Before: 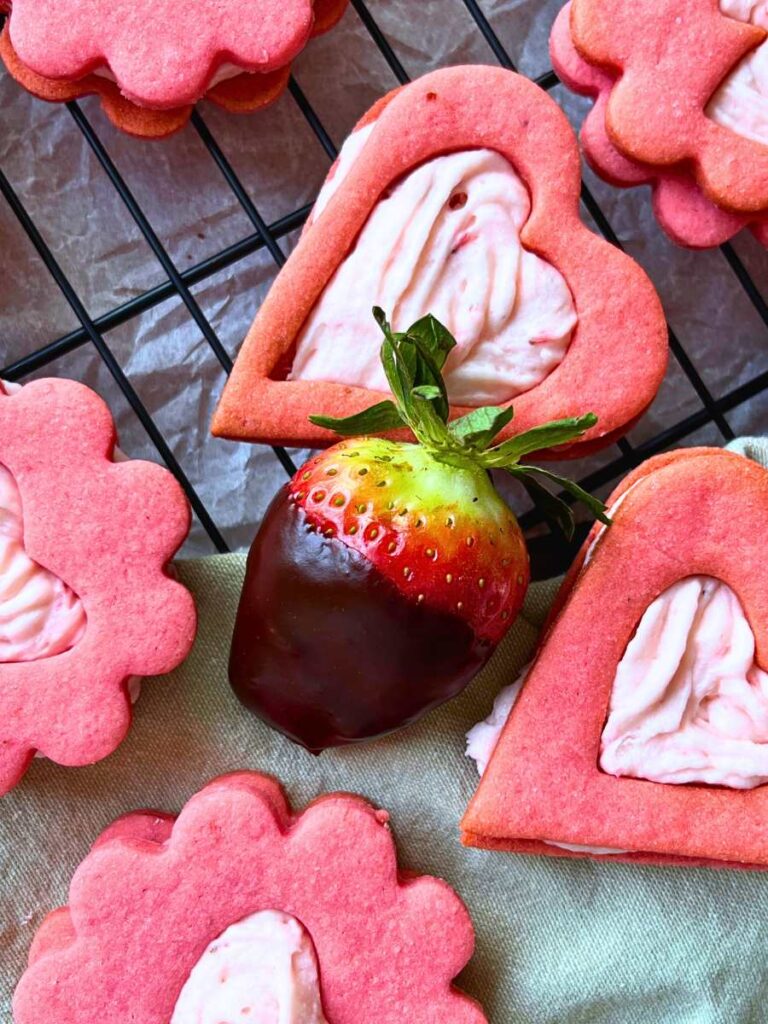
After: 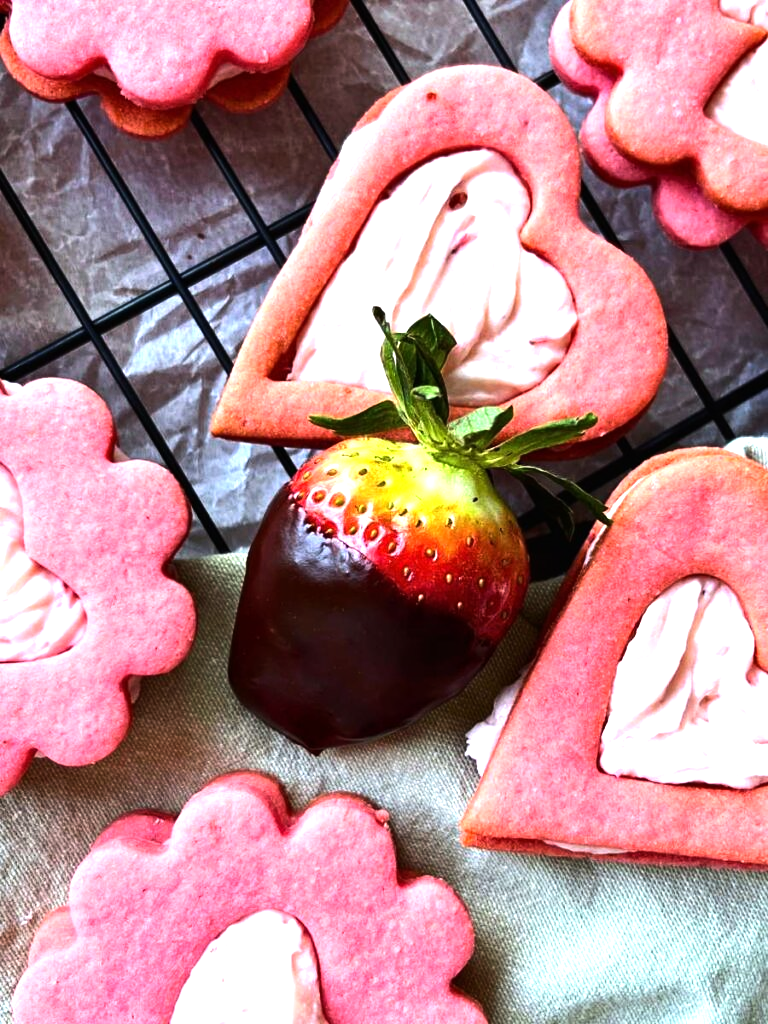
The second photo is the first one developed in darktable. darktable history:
tone equalizer: -8 EV -1.1 EV, -7 EV -0.976 EV, -6 EV -0.835 EV, -5 EV -0.616 EV, -3 EV 0.544 EV, -2 EV 0.886 EV, -1 EV 1 EV, +0 EV 1.06 EV, edges refinement/feathering 500, mask exposure compensation -1.57 EV, preserve details no
